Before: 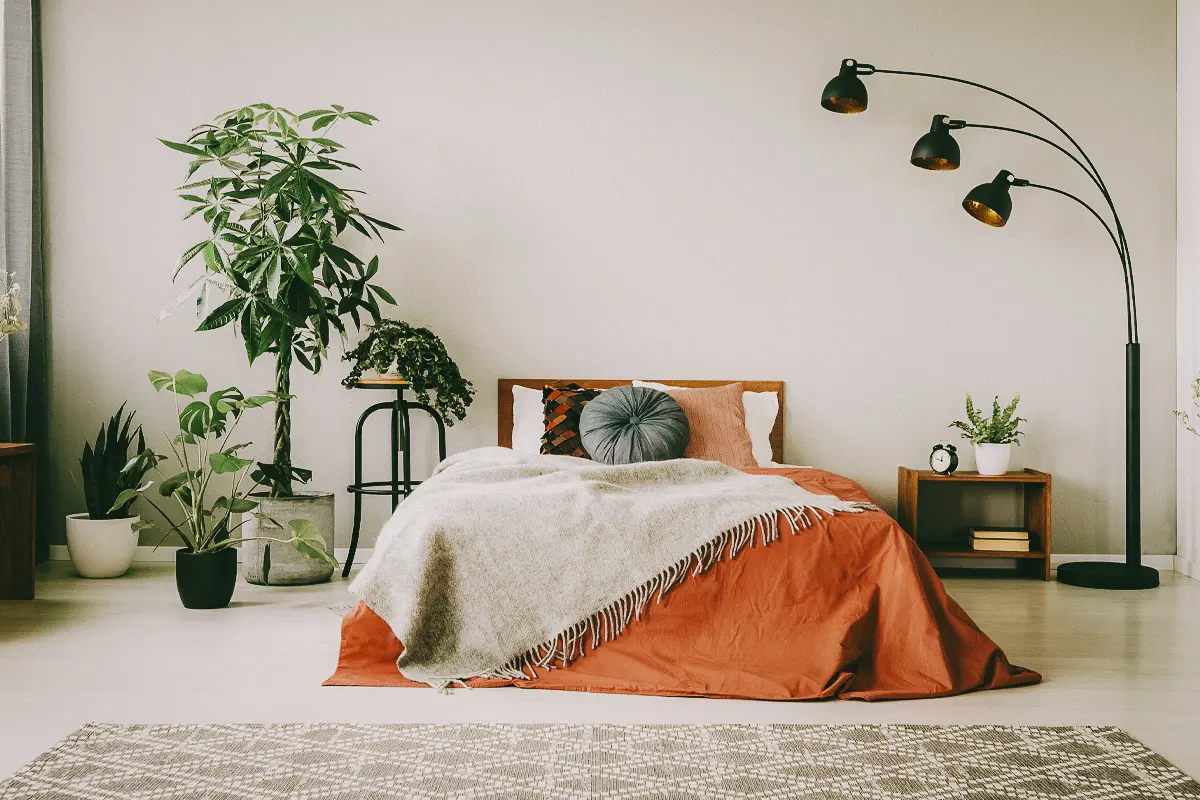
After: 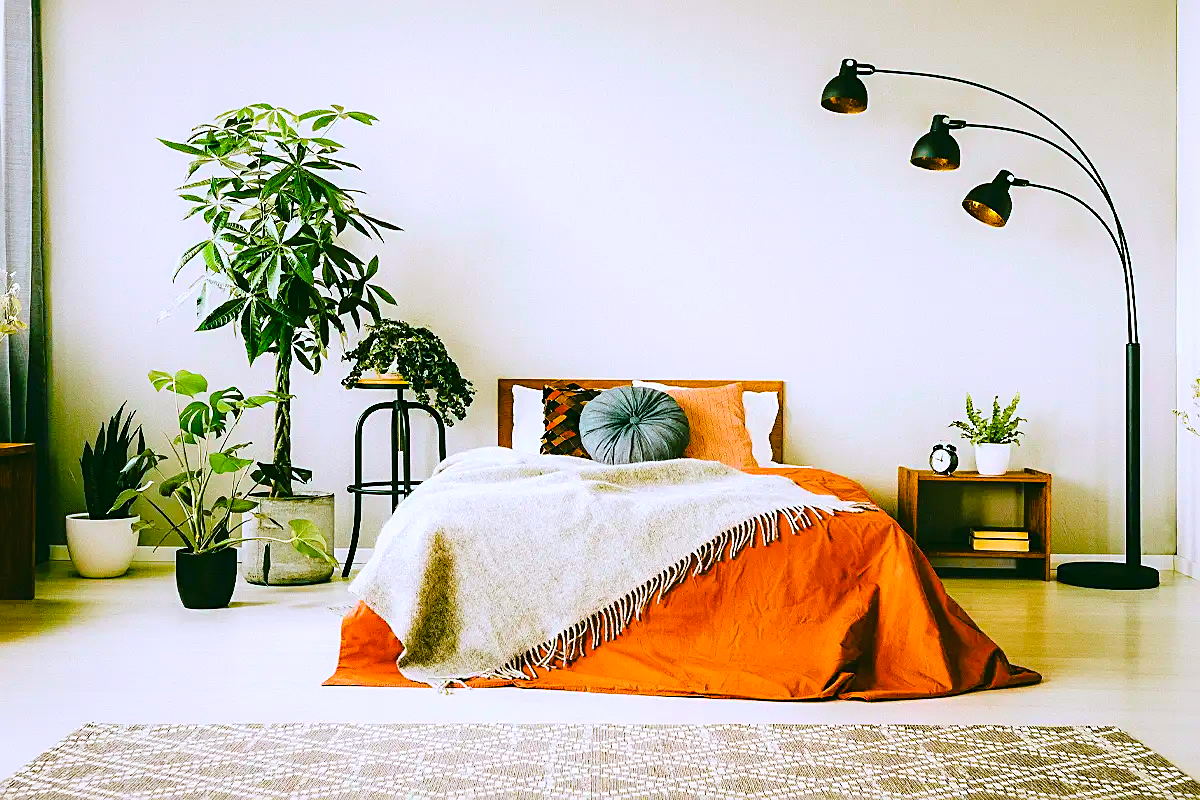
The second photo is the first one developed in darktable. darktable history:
sharpen: on, module defaults
color balance rgb: linear chroma grading › global chroma 49.907%, perceptual saturation grading › global saturation 35.116%, perceptual saturation grading › highlights -25.16%, perceptual saturation grading › shadows 25.439%, perceptual brilliance grading › global brilliance 9.533%, global vibrance 14.273%
color correction: highlights a* -2.03, highlights b* -18.14
tone curve: curves: ch0 [(0, 0) (0.058, 0.039) (0.168, 0.123) (0.282, 0.327) (0.45, 0.534) (0.676, 0.751) (0.89, 0.919) (1, 1)]; ch1 [(0, 0) (0.094, 0.081) (0.285, 0.299) (0.385, 0.403) (0.447, 0.455) (0.495, 0.496) (0.544, 0.552) (0.589, 0.612) (0.722, 0.728) (1, 1)]; ch2 [(0, 0) (0.257, 0.217) (0.43, 0.421) (0.498, 0.507) (0.531, 0.544) (0.56, 0.579) (0.625, 0.66) (1, 1)], color space Lab, linked channels, preserve colors none
